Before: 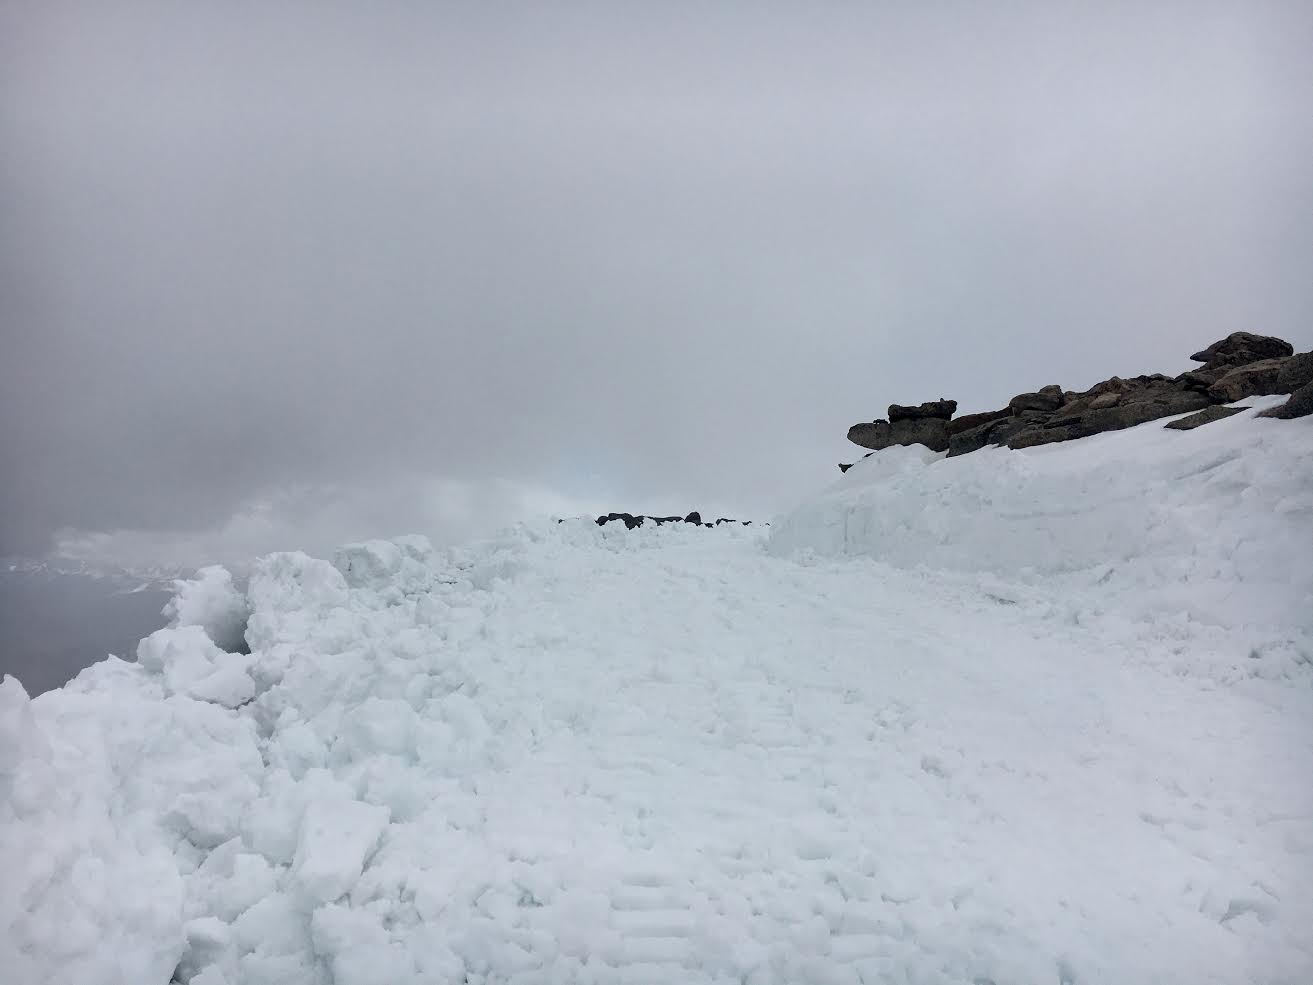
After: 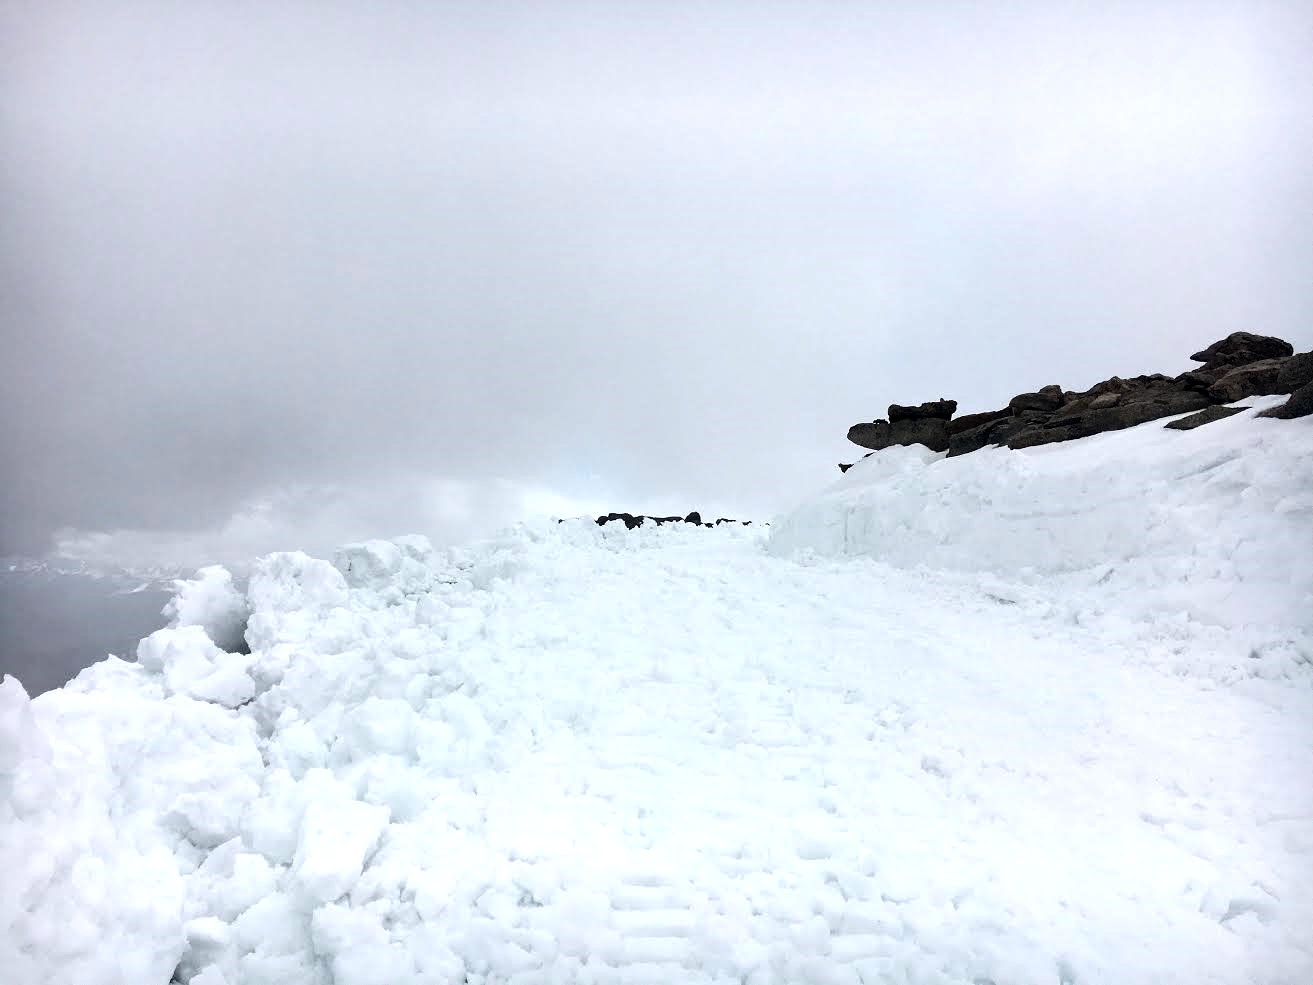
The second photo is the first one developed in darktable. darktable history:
tone equalizer: -8 EV -0.75 EV, -7 EV -0.7 EV, -6 EV -0.6 EV, -5 EV -0.4 EV, -3 EV 0.4 EV, -2 EV 0.6 EV, -1 EV 0.7 EV, +0 EV 0.75 EV, edges refinement/feathering 500, mask exposure compensation -1.57 EV, preserve details no
exposure: black level correction 0.001, exposure 0.14 EV, compensate highlight preservation false
